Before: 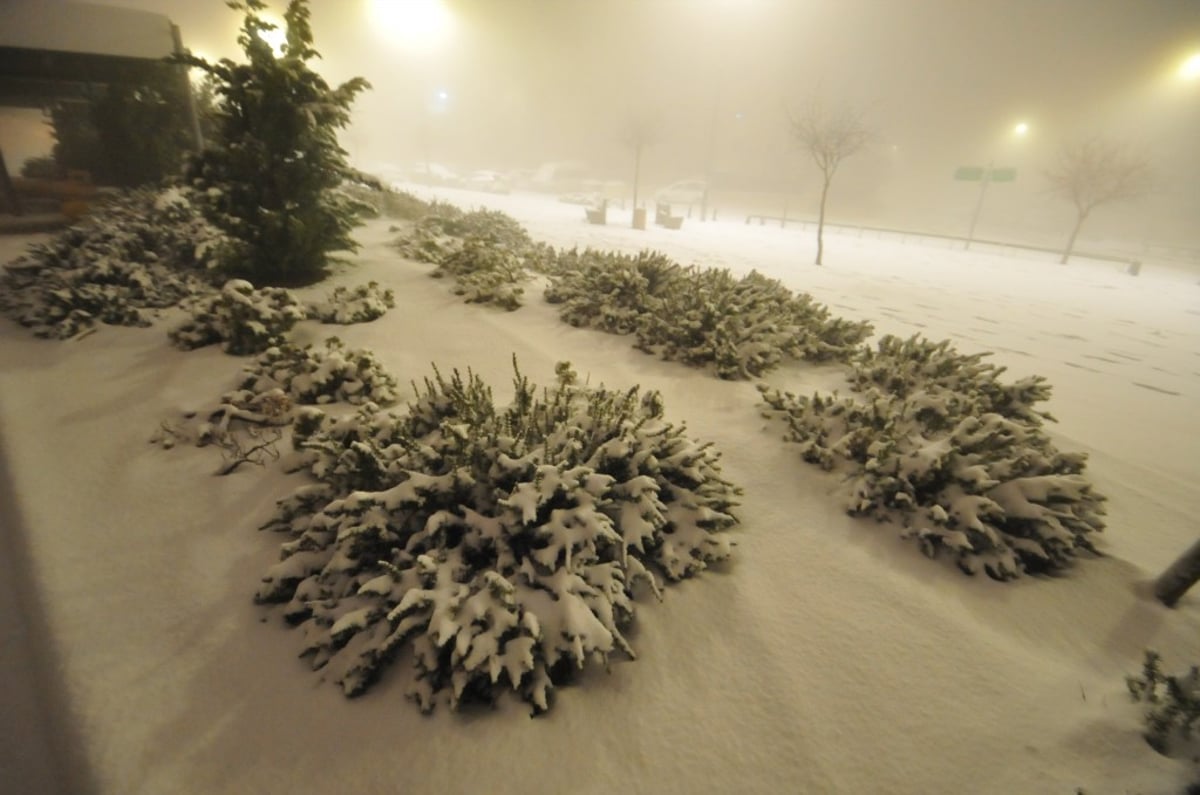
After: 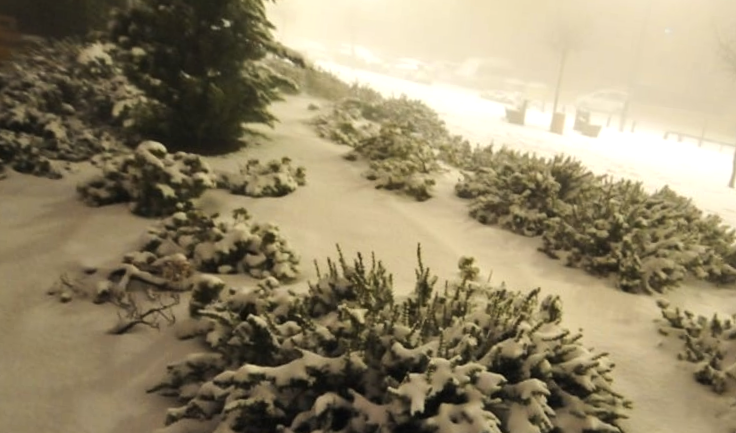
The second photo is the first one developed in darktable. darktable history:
crop and rotate: angle -6.03°, left 2.006%, top 7.069%, right 27.194%, bottom 30.032%
tone equalizer: -8 EV -0.447 EV, -7 EV -0.408 EV, -6 EV -0.337 EV, -5 EV -0.249 EV, -3 EV 0.224 EV, -2 EV 0.308 EV, -1 EV 0.37 EV, +0 EV 0.422 EV, edges refinement/feathering 500, mask exposure compensation -1.57 EV, preserve details no
